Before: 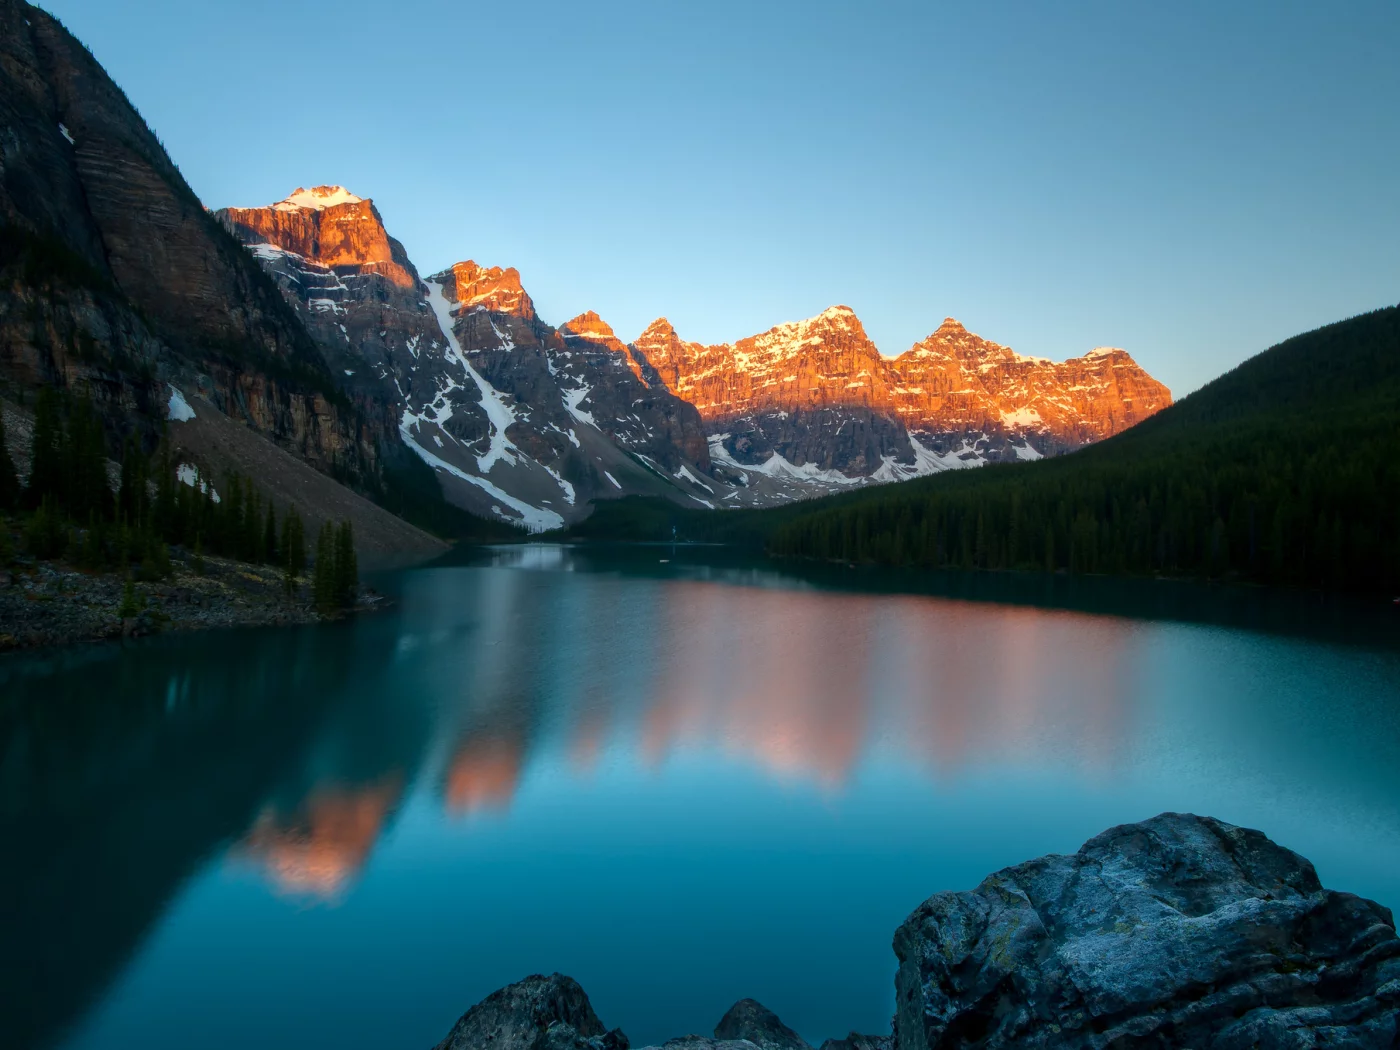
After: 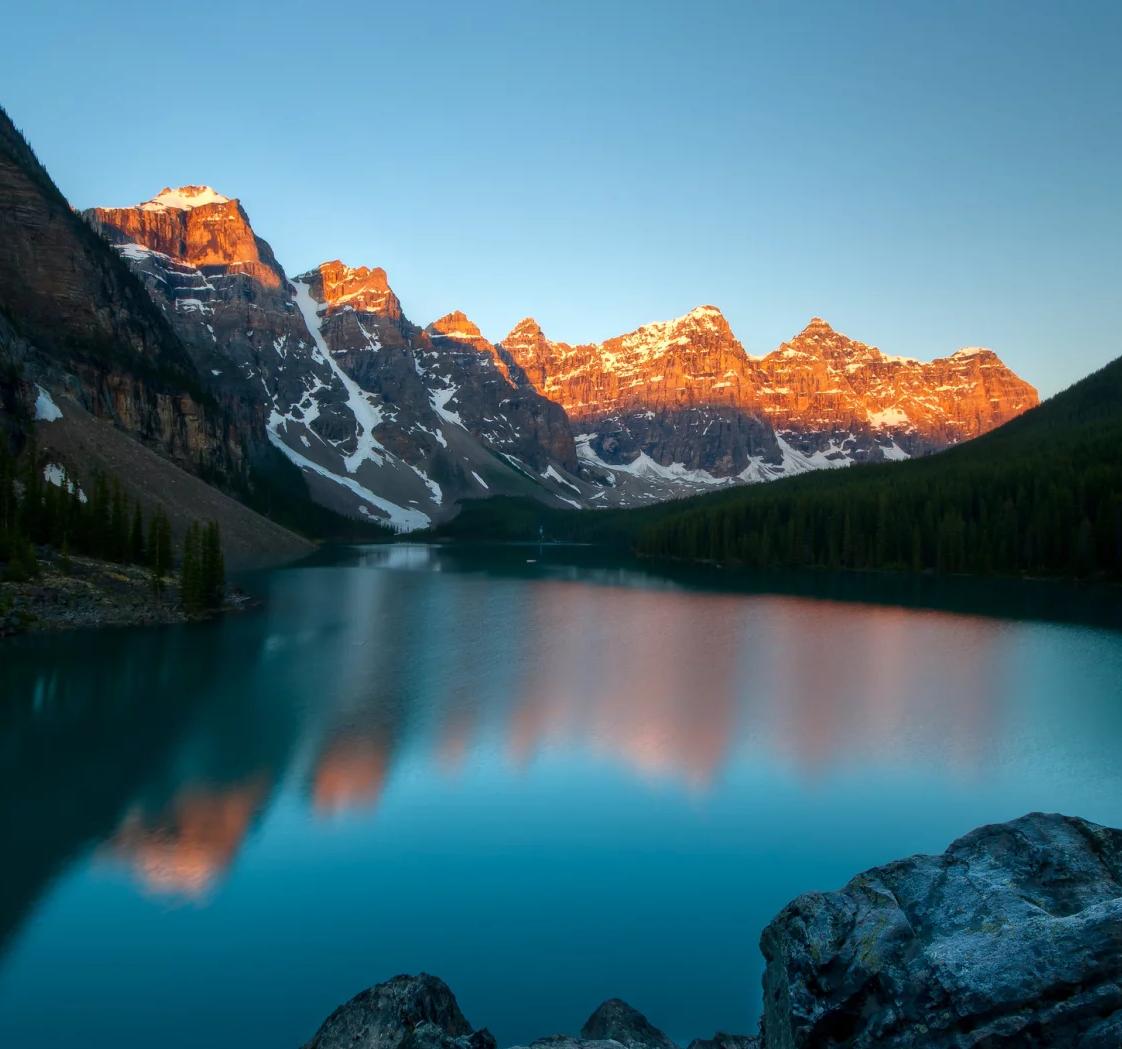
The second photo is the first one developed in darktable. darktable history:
crop and rotate: left 9.554%, right 10.296%
